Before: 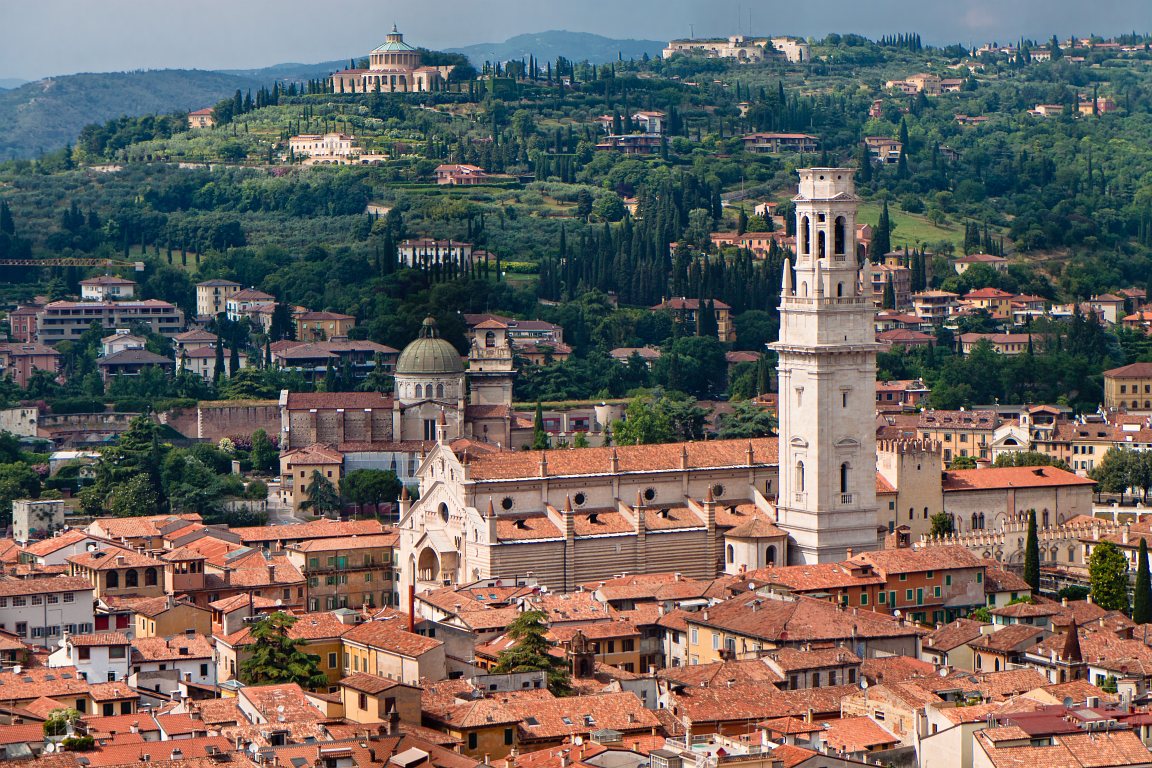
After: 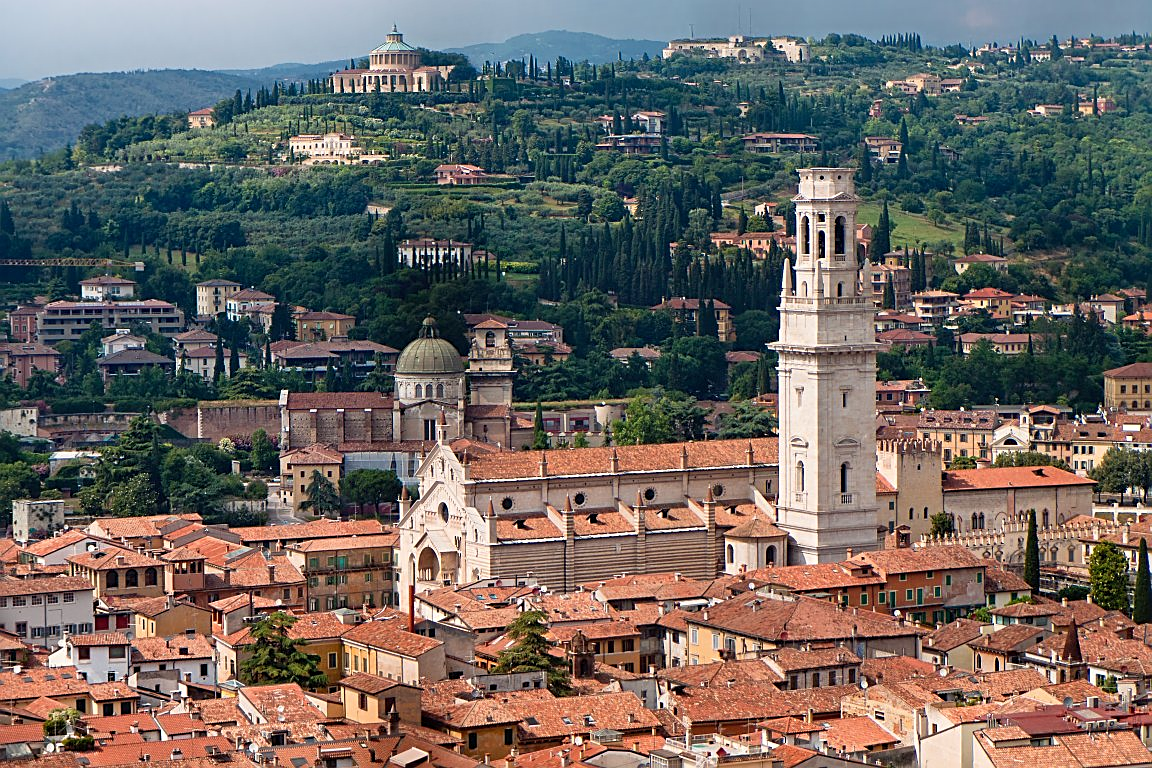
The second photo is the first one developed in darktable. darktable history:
base curve: preserve colors none
sharpen: on, module defaults
shadows and highlights: shadows -22.12, highlights 99.75, soften with gaussian
